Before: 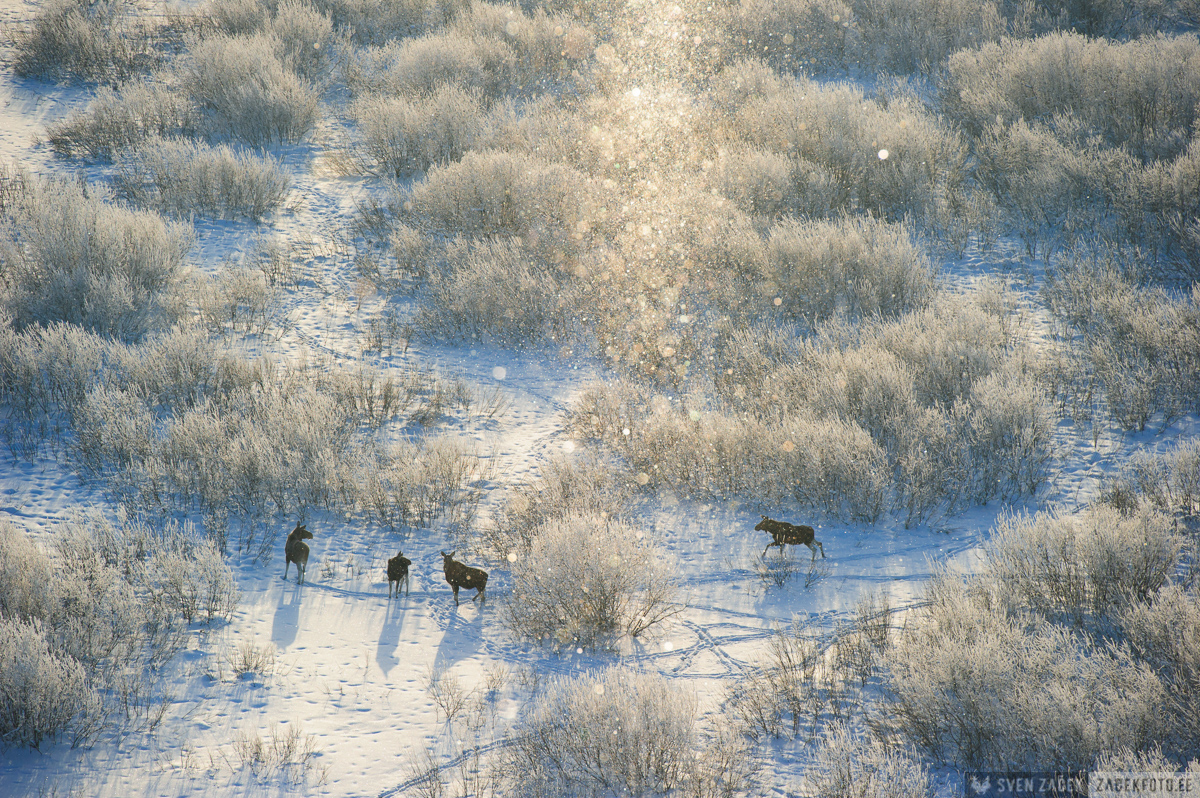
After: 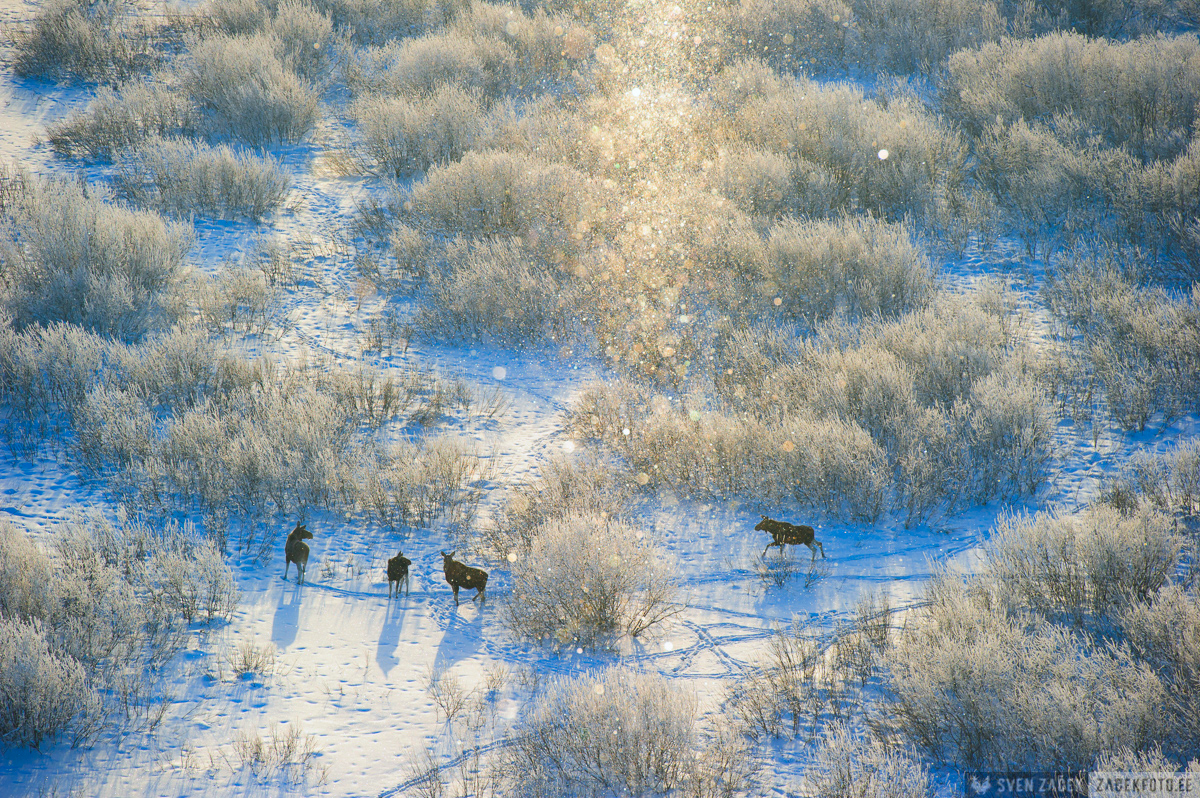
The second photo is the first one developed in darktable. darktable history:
contrast brightness saturation: saturation 0.5
white balance: red 0.98, blue 1.034
